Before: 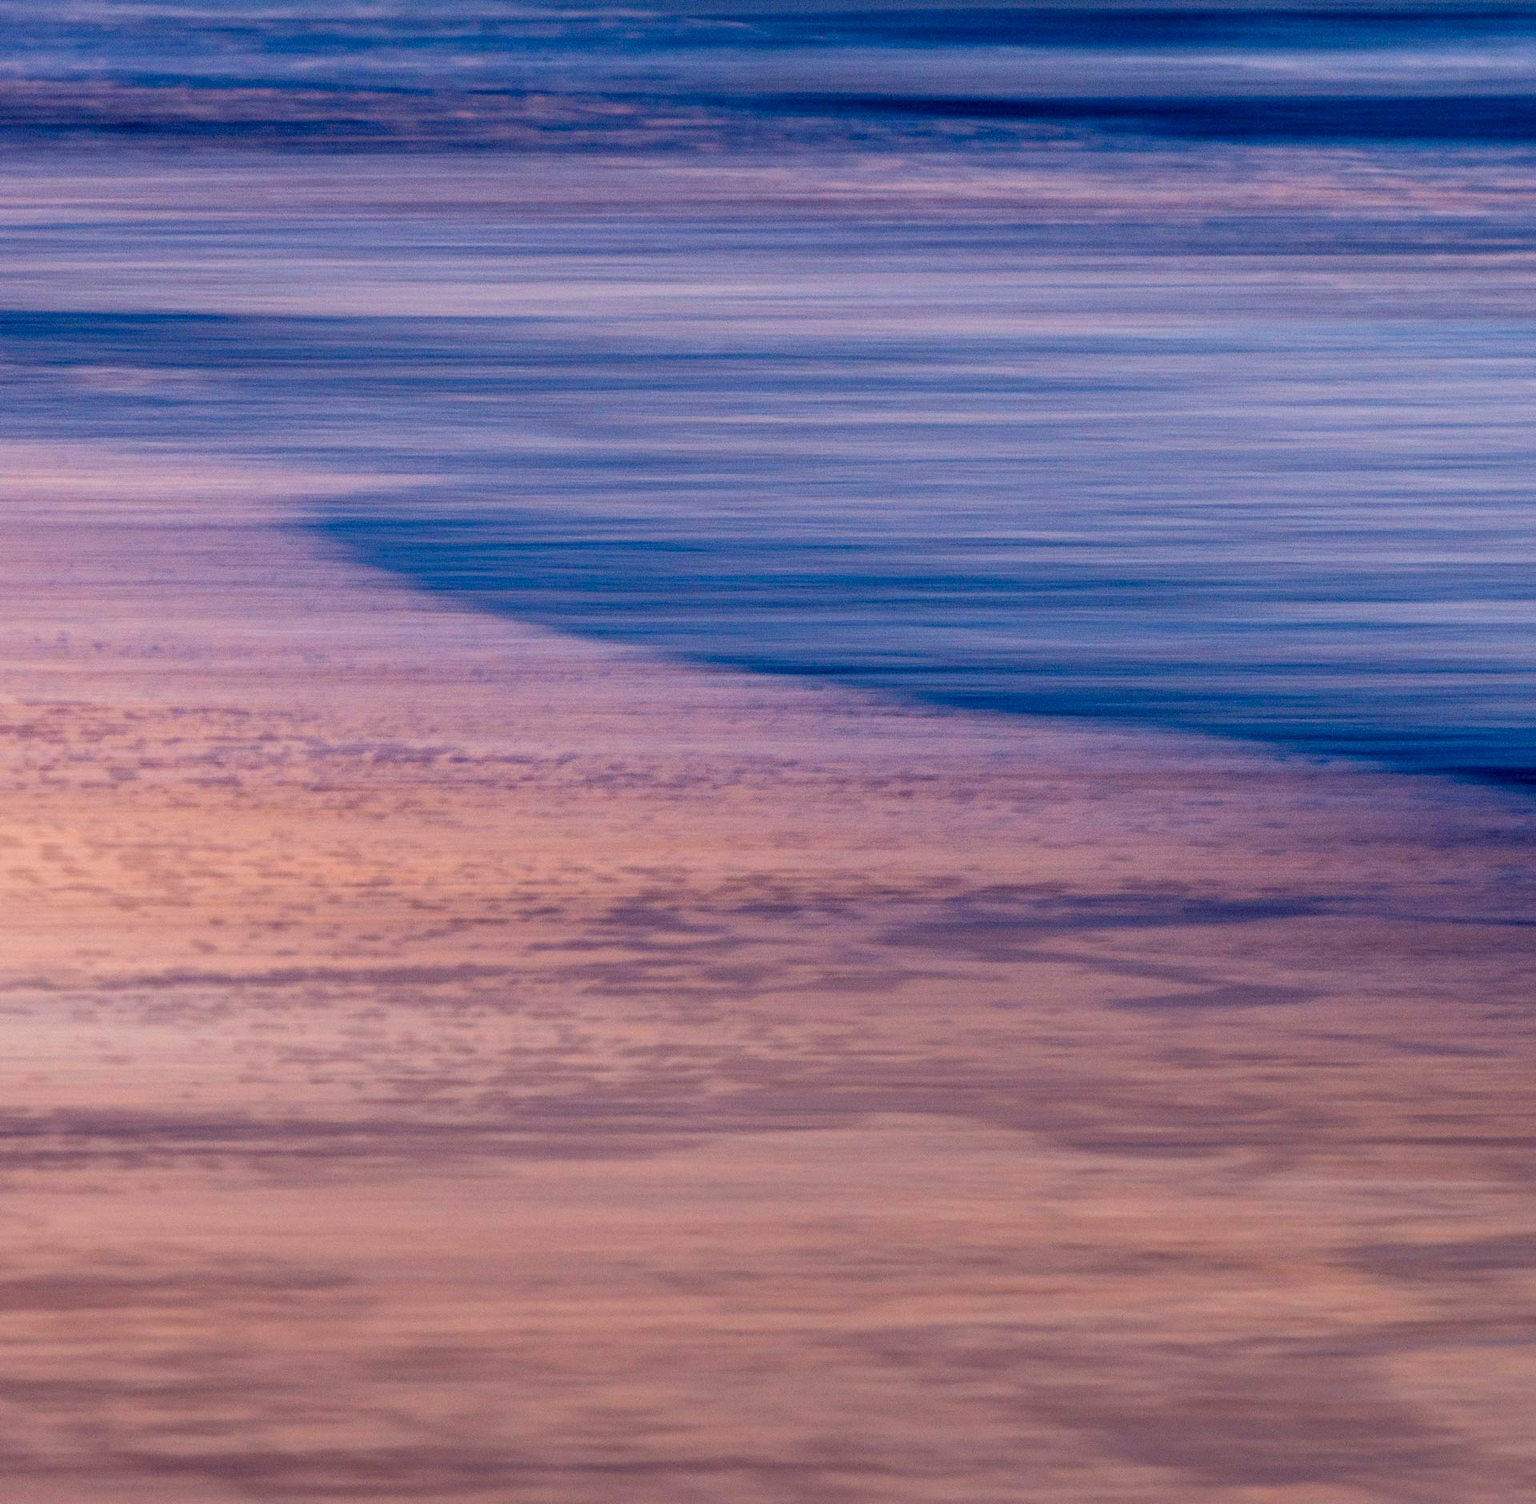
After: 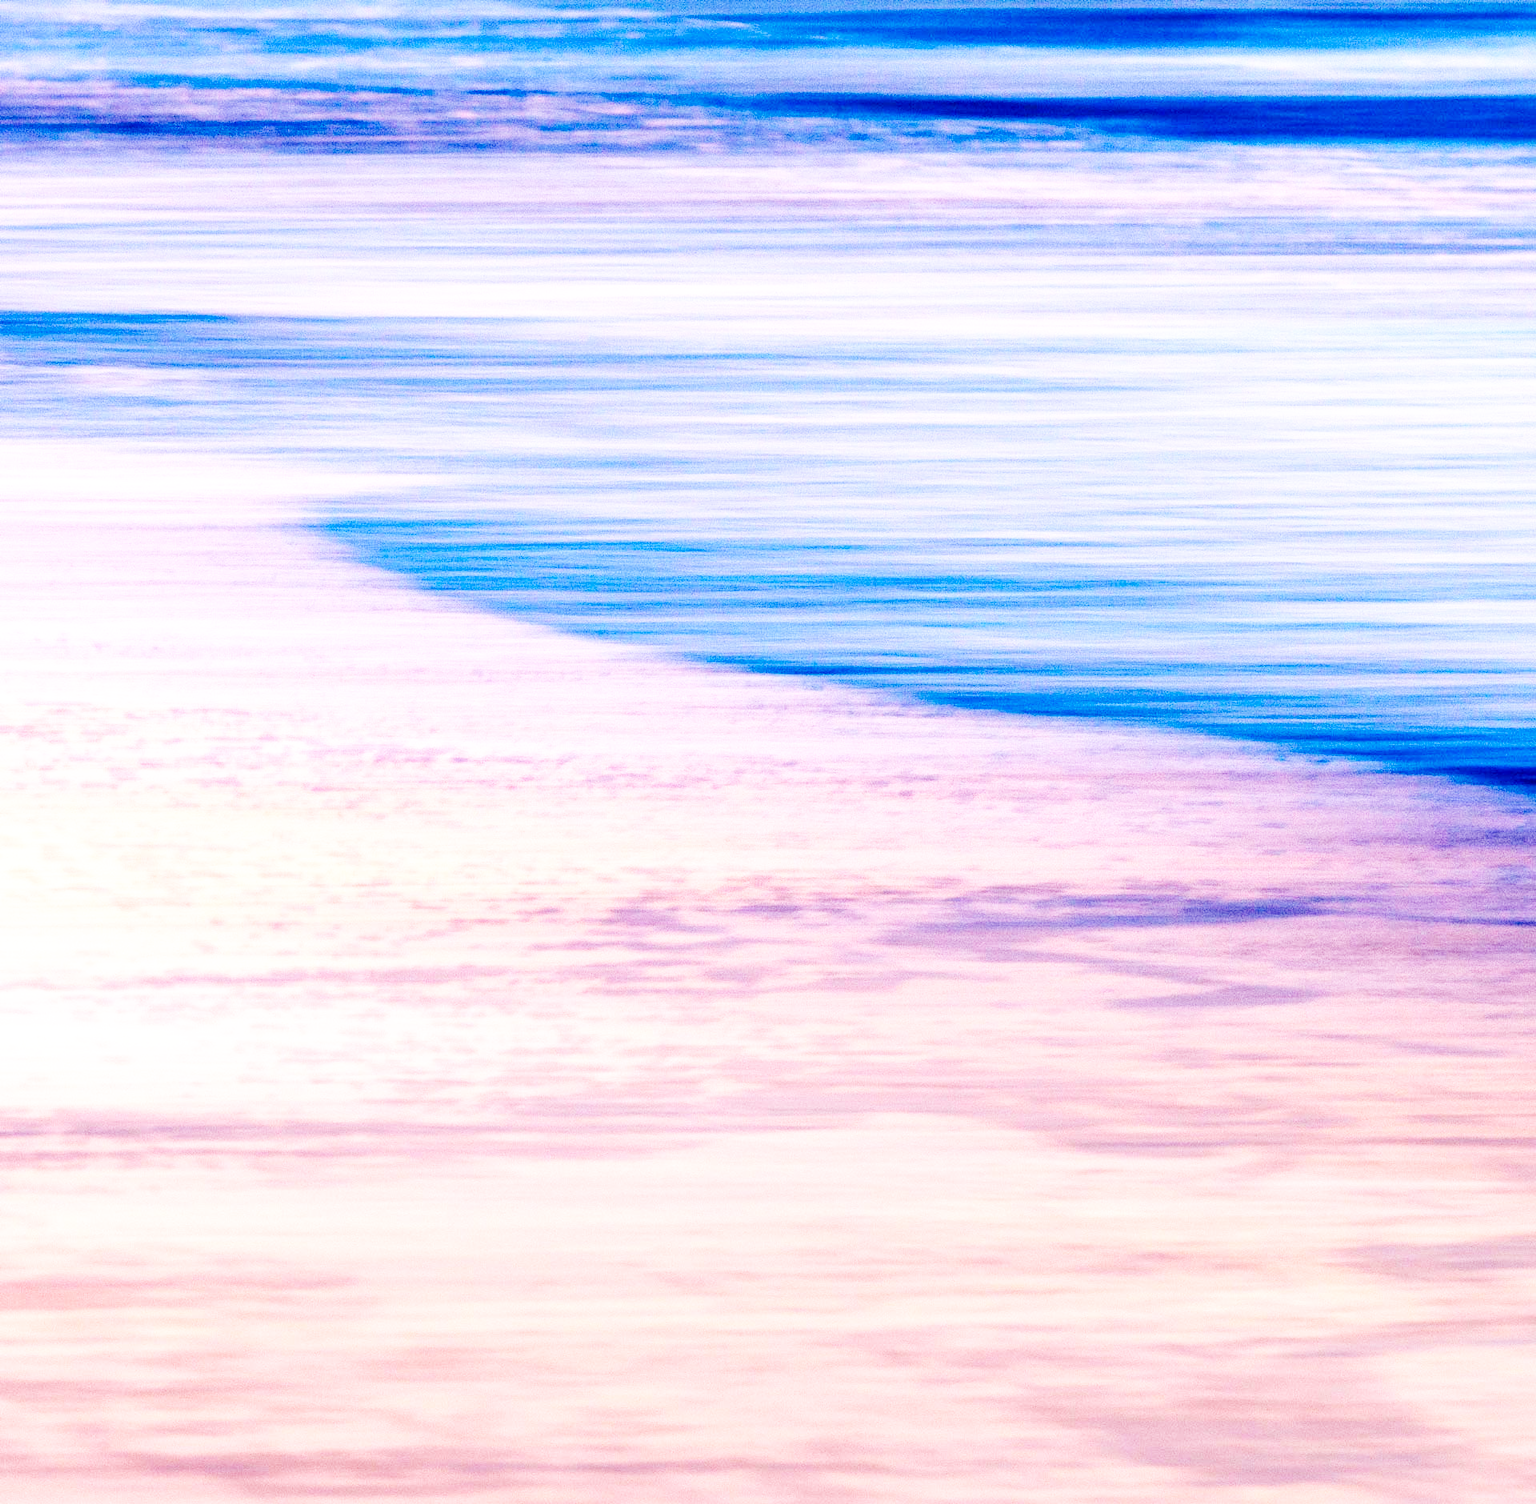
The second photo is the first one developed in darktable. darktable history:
exposure: black level correction 0, exposure 1.1 EV, compensate highlight preservation false
base curve: curves: ch0 [(0, 0.003) (0.001, 0.002) (0.006, 0.004) (0.02, 0.022) (0.048, 0.086) (0.094, 0.234) (0.162, 0.431) (0.258, 0.629) (0.385, 0.8) (0.548, 0.918) (0.751, 0.988) (1, 1)], preserve colors none
